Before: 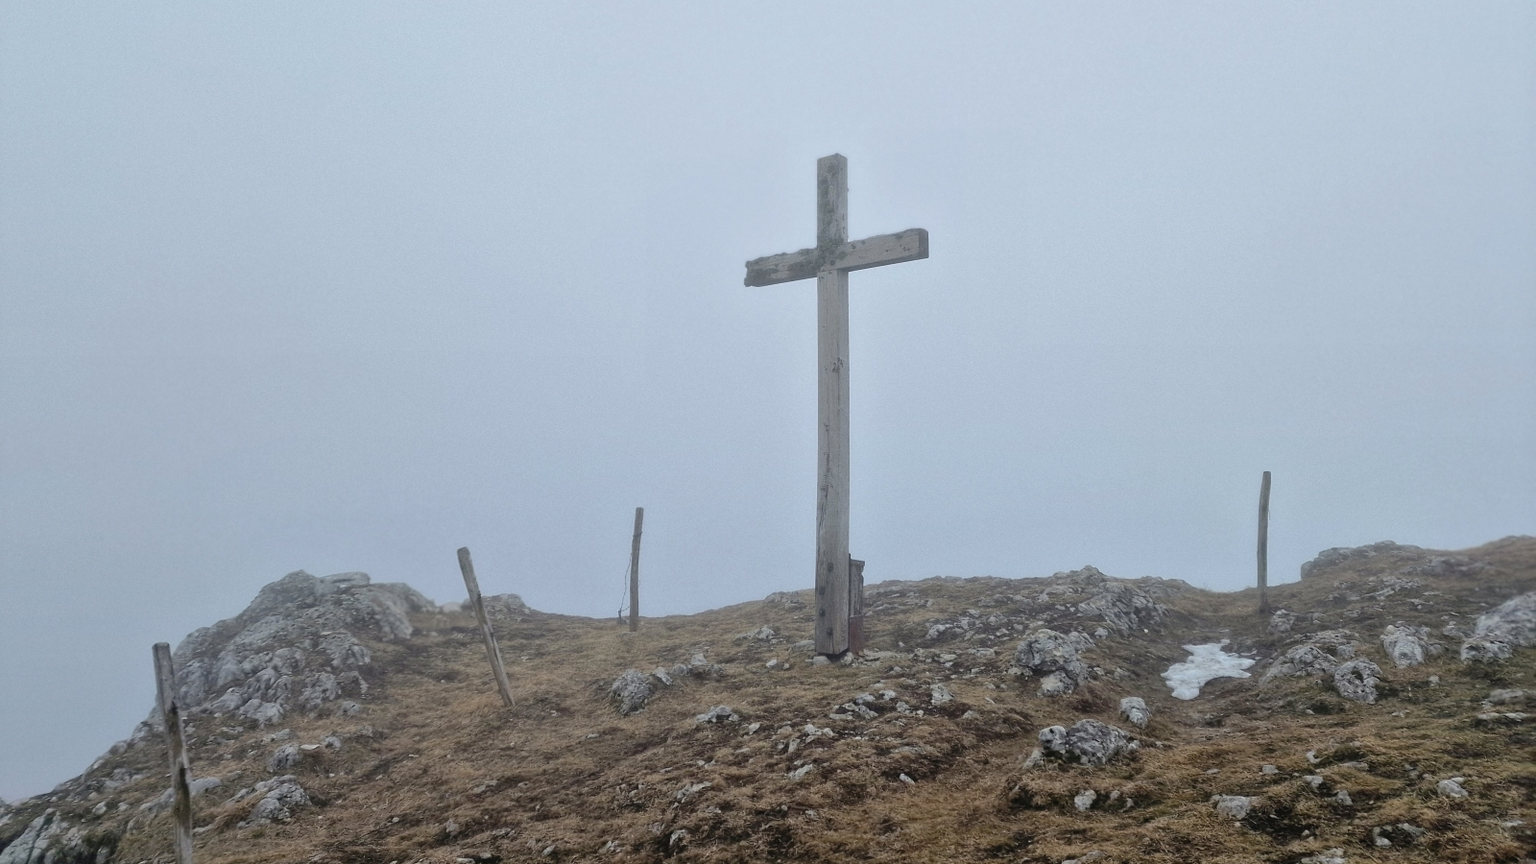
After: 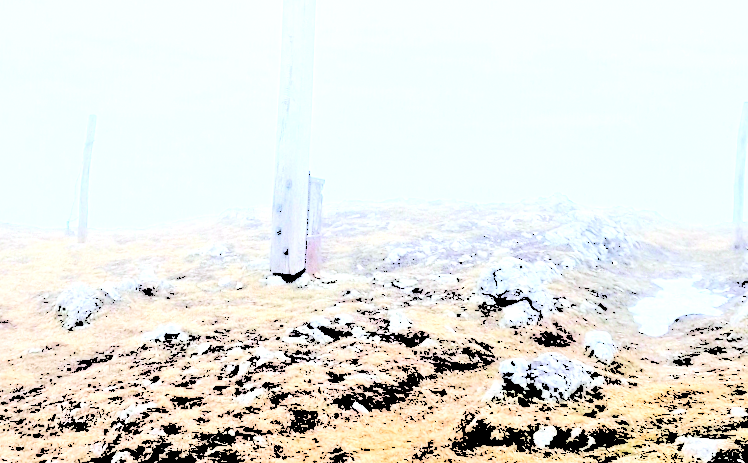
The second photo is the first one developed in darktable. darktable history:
levels: levels [0.246, 0.246, 0.506]
rotate and perspective: rotation 2.17°, automatic cropping off
white balance: red 0.967, blue 1.049
crop: left 35.976%, top 45.819%, right 18.162%, bottom 5.807%
